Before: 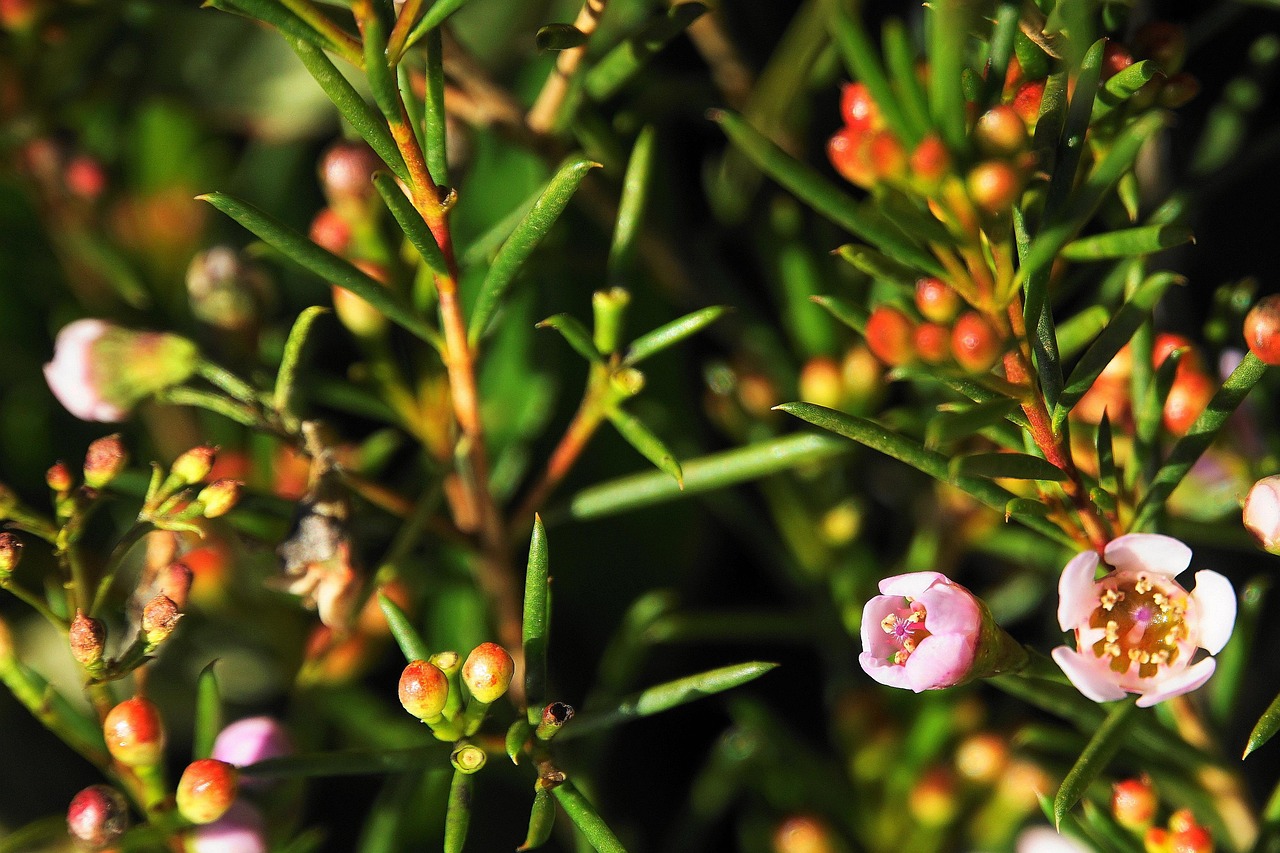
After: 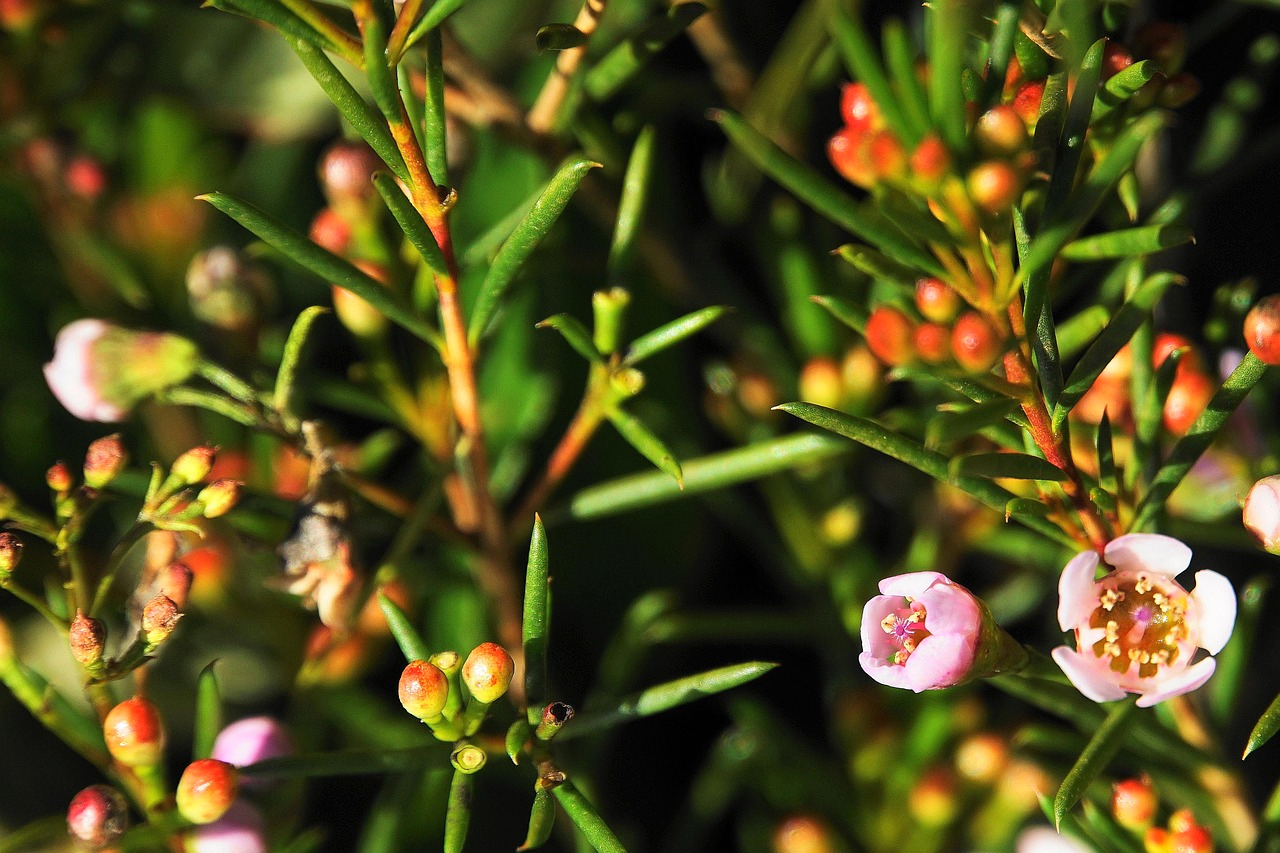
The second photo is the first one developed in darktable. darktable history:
white balance: emerald 1
base curve: curves: ch0 [(0, 0) (0.472, 0.508) (1, 1)]
